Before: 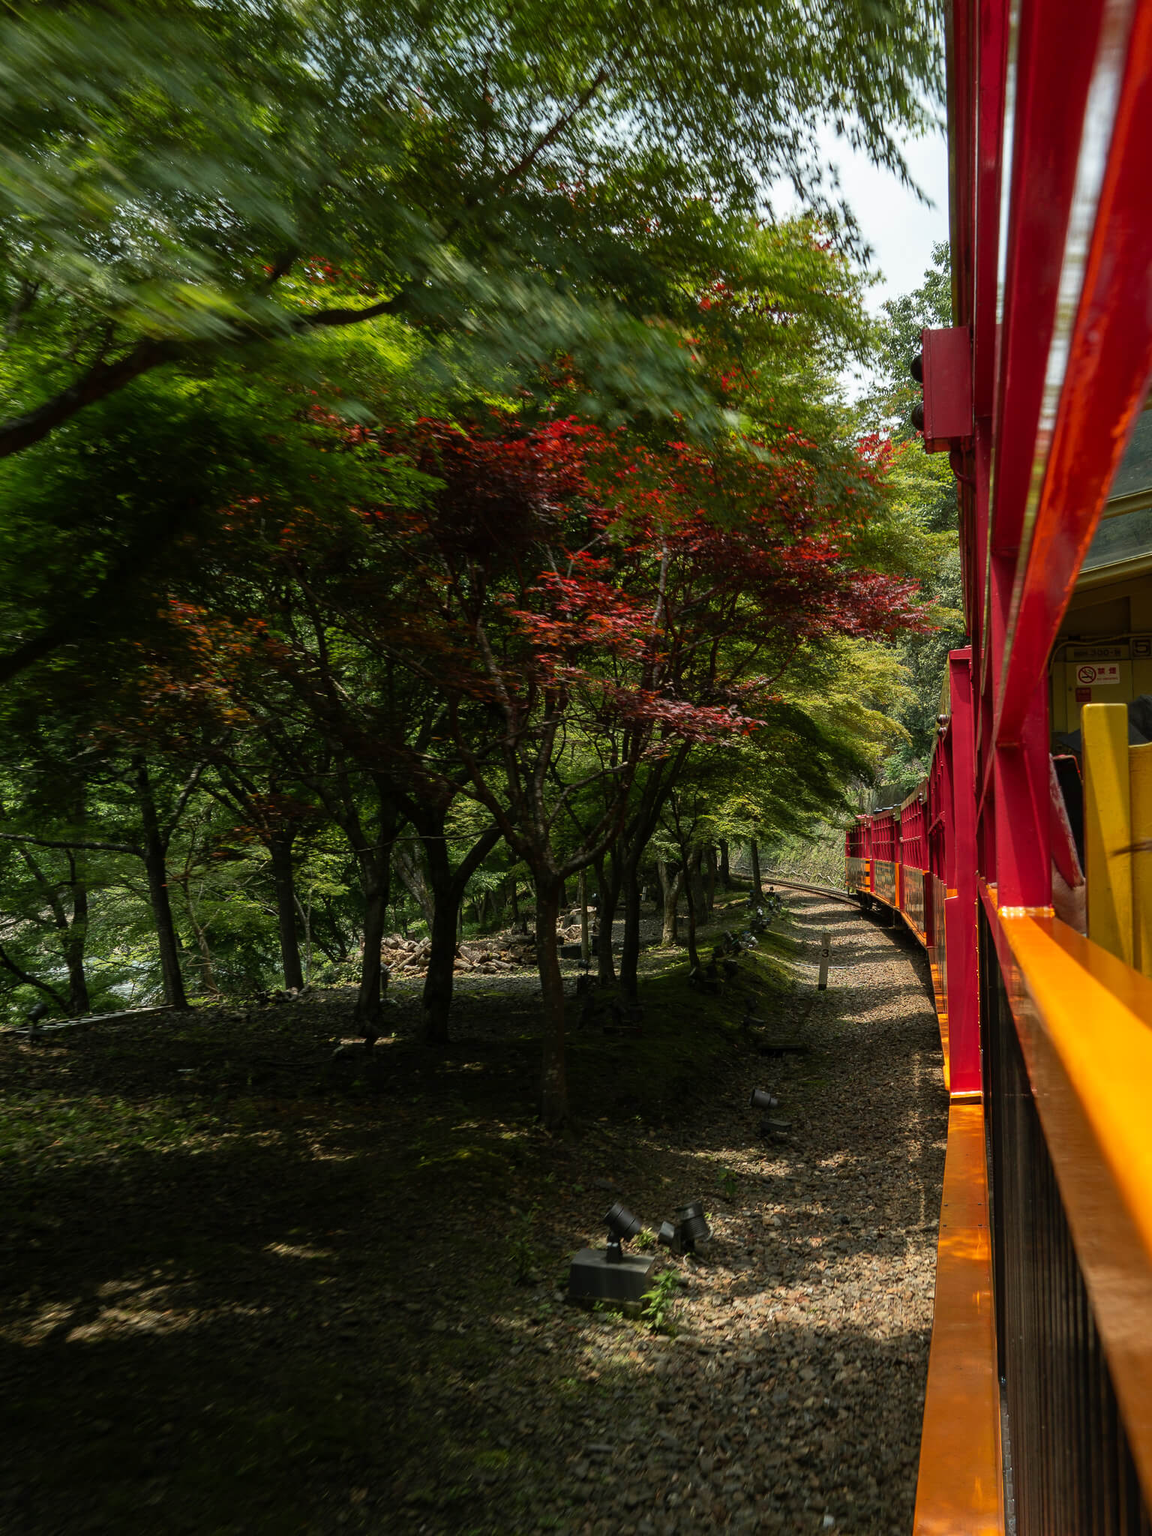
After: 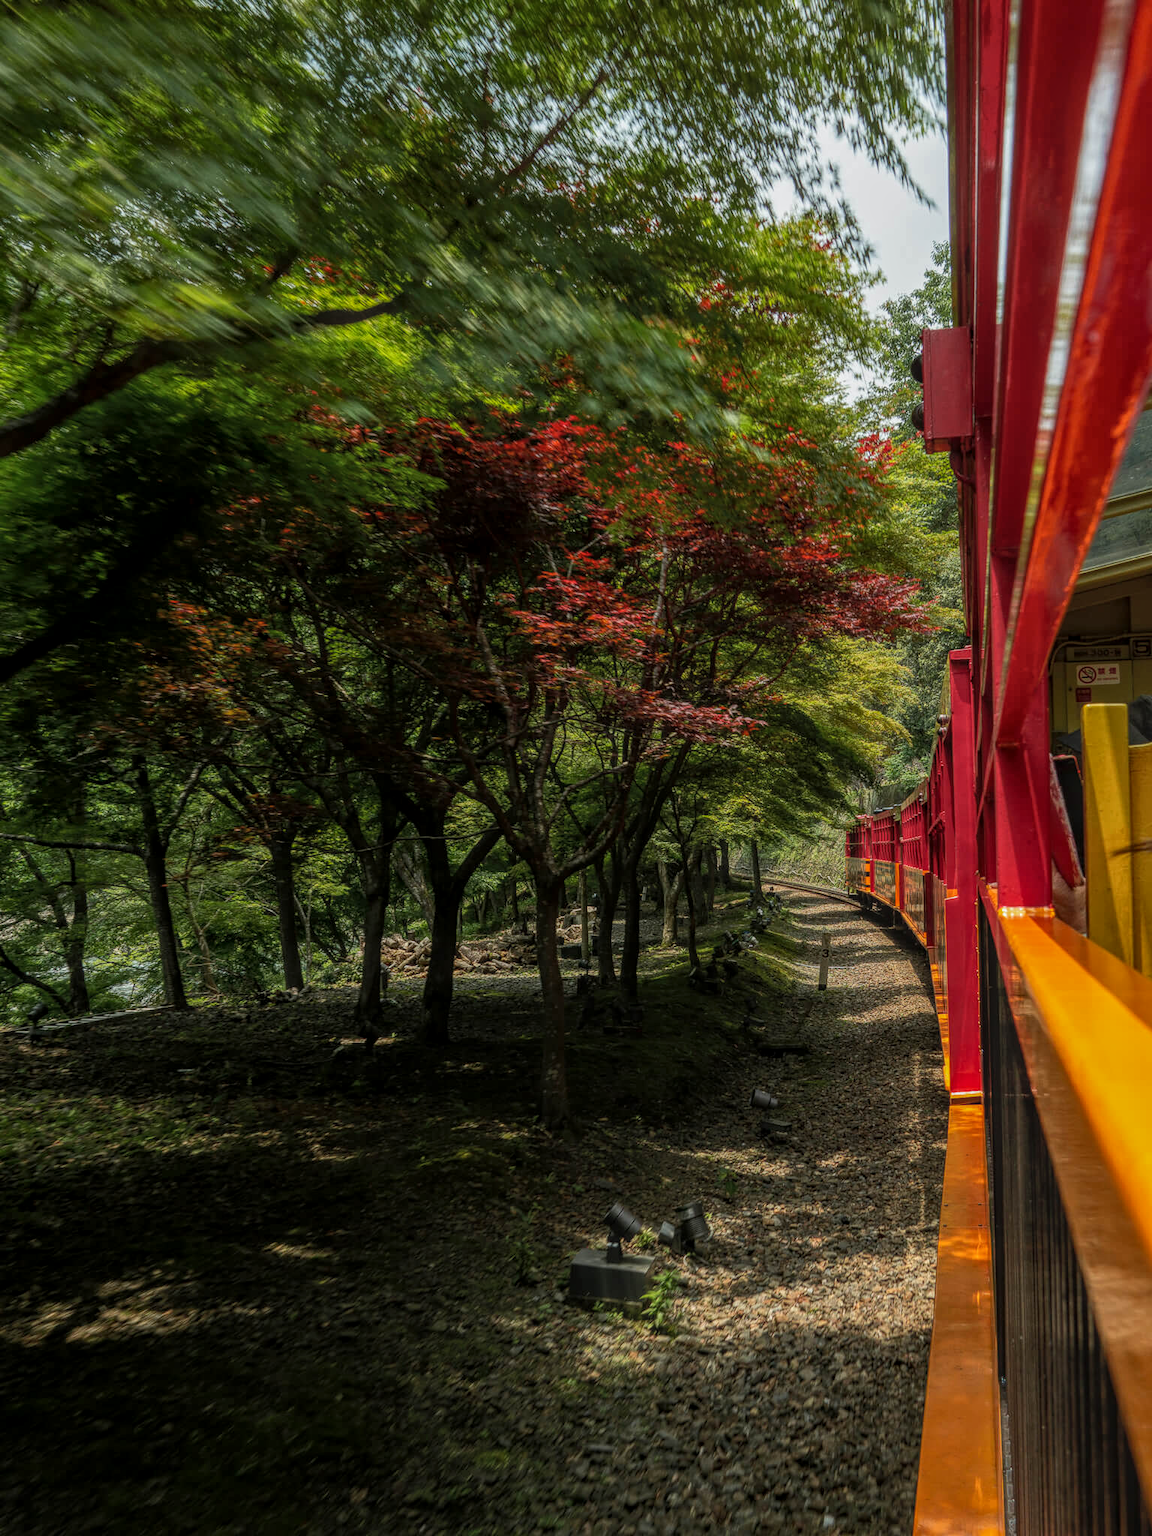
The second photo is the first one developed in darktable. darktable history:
local contrast: highlights 66%, shadows 33%, detail 167%, midtone range 0.2
